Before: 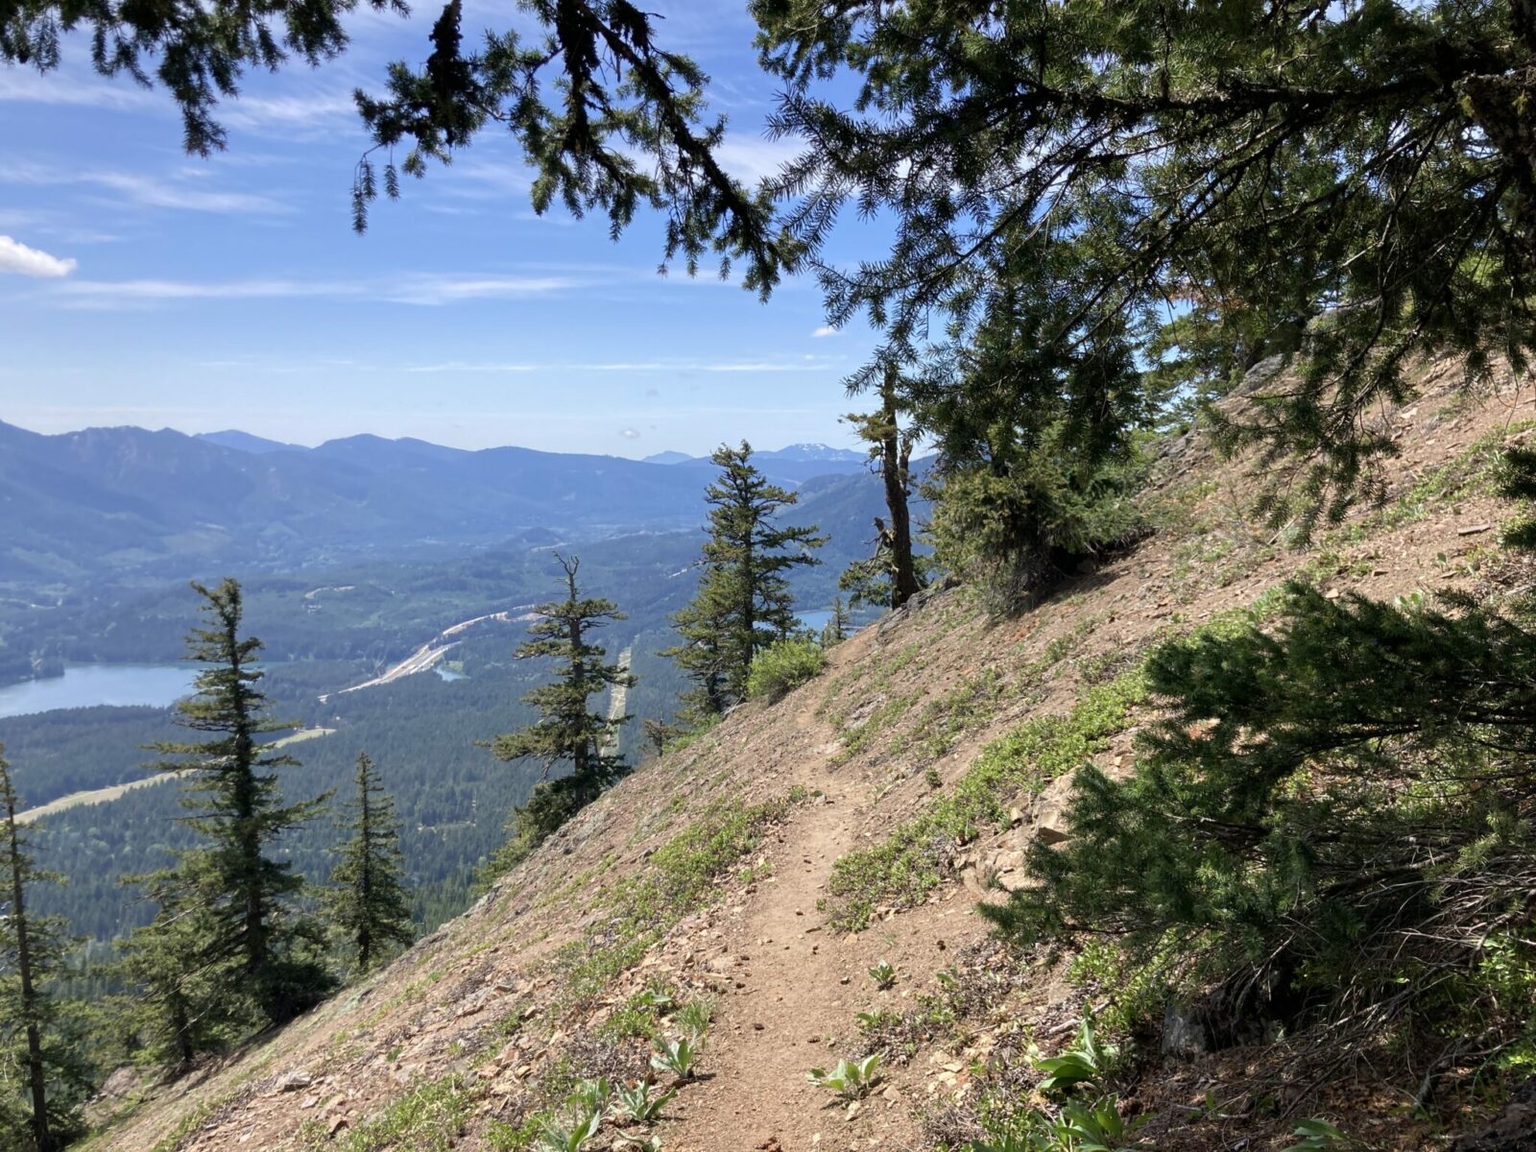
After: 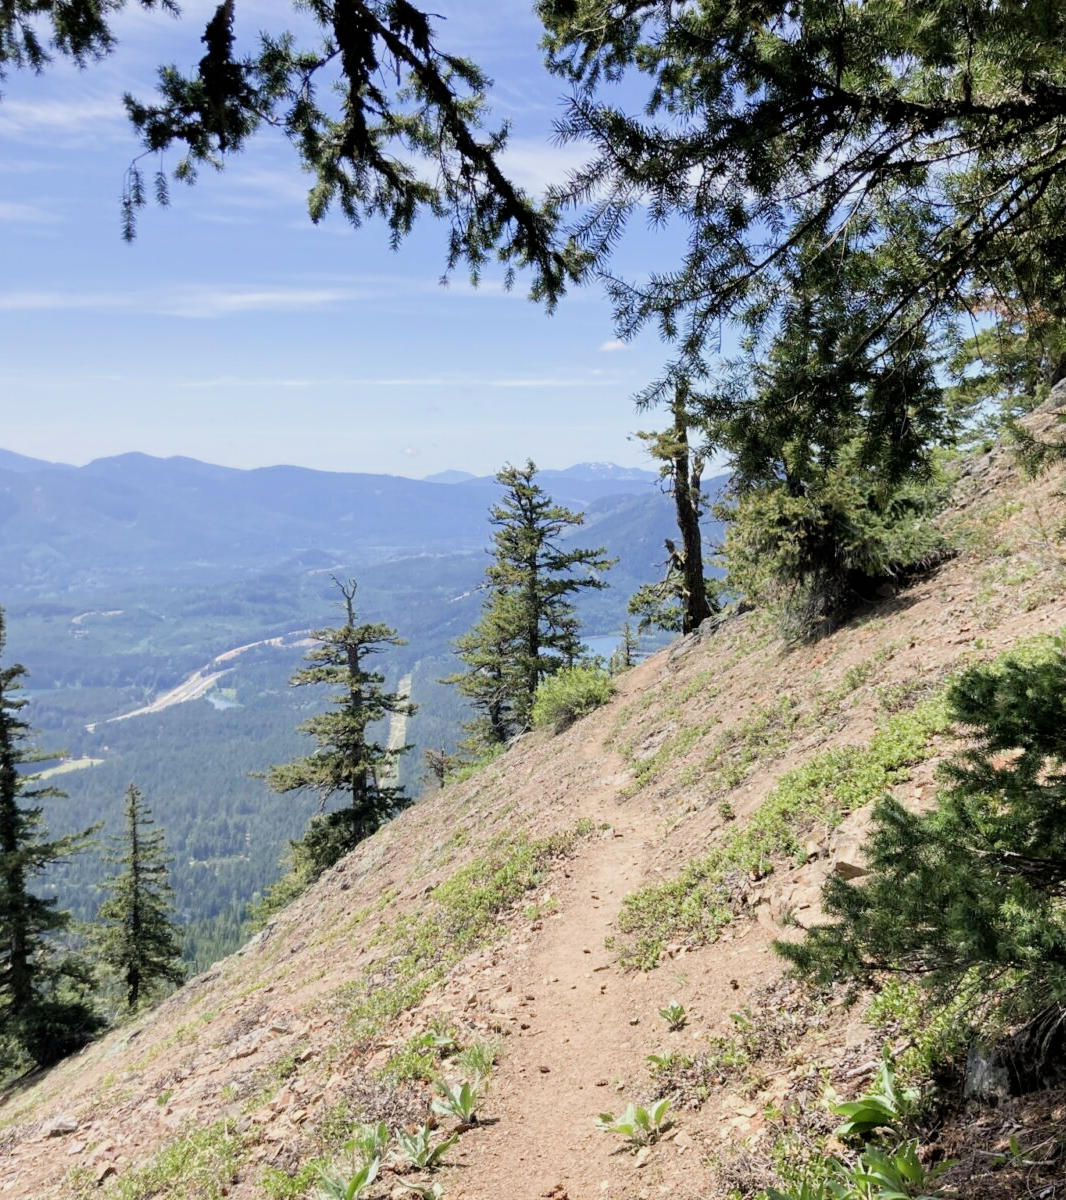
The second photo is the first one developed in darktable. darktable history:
crop: left 15.419%, right 17.914%
exposure: black level correction 0, exposure 0.877 EV, compensate exposure bias true, compensate highlight preservation false
filmic rgb: black relative exposure -7.65 EV, white relative exposure 4.56 EV, hardness 3.61
